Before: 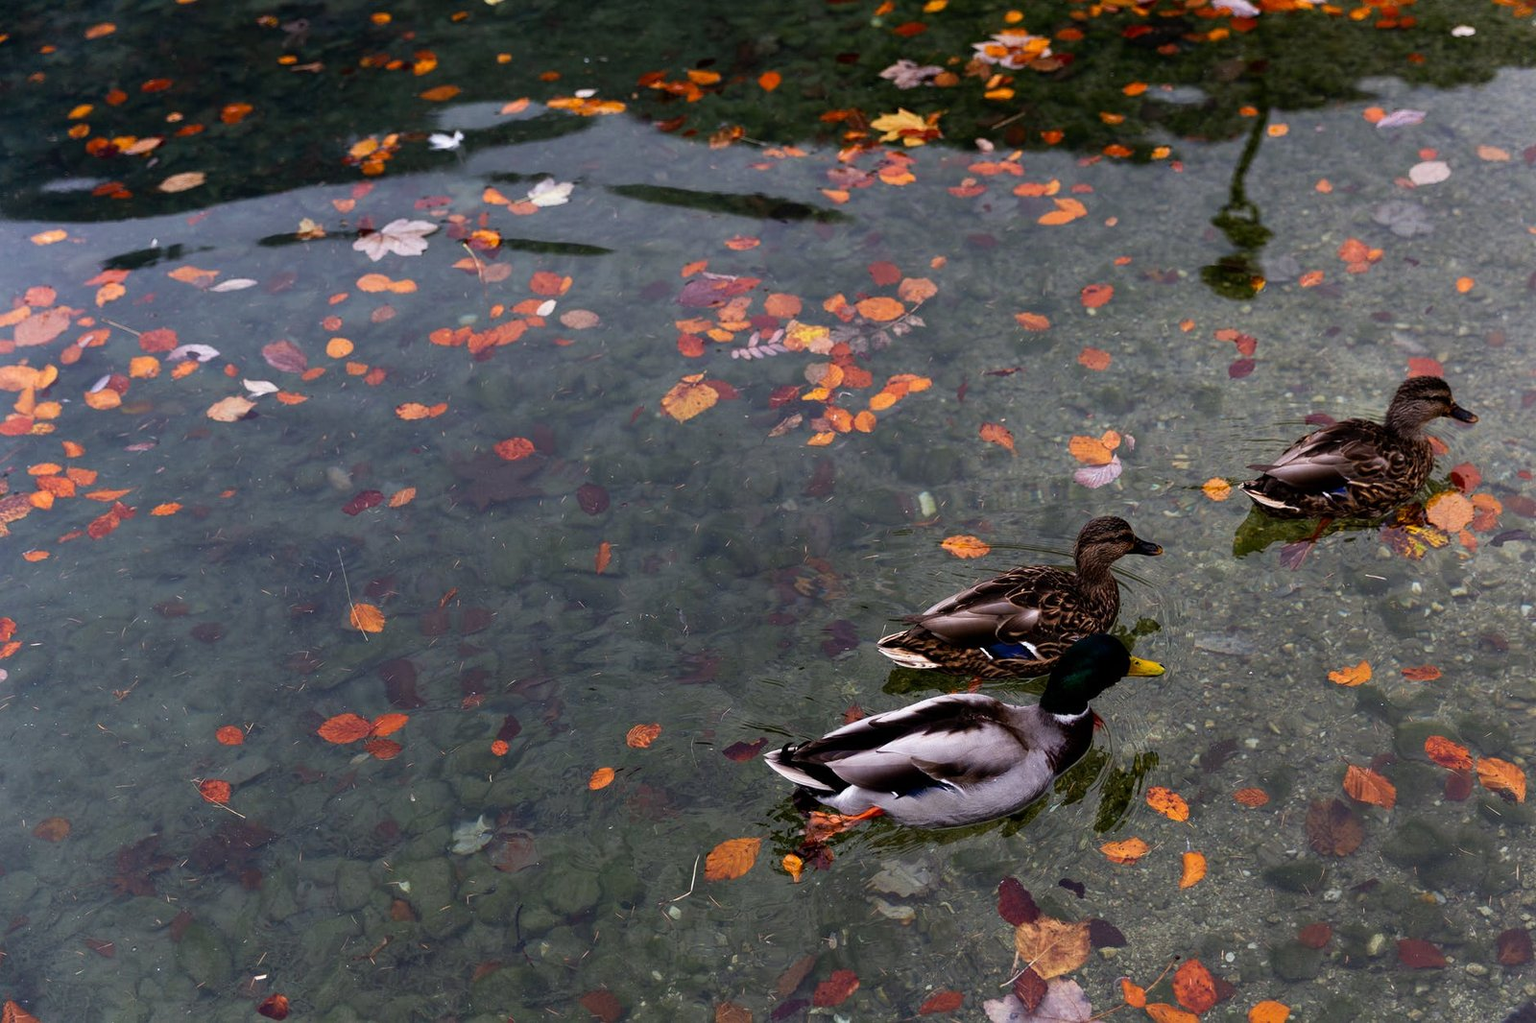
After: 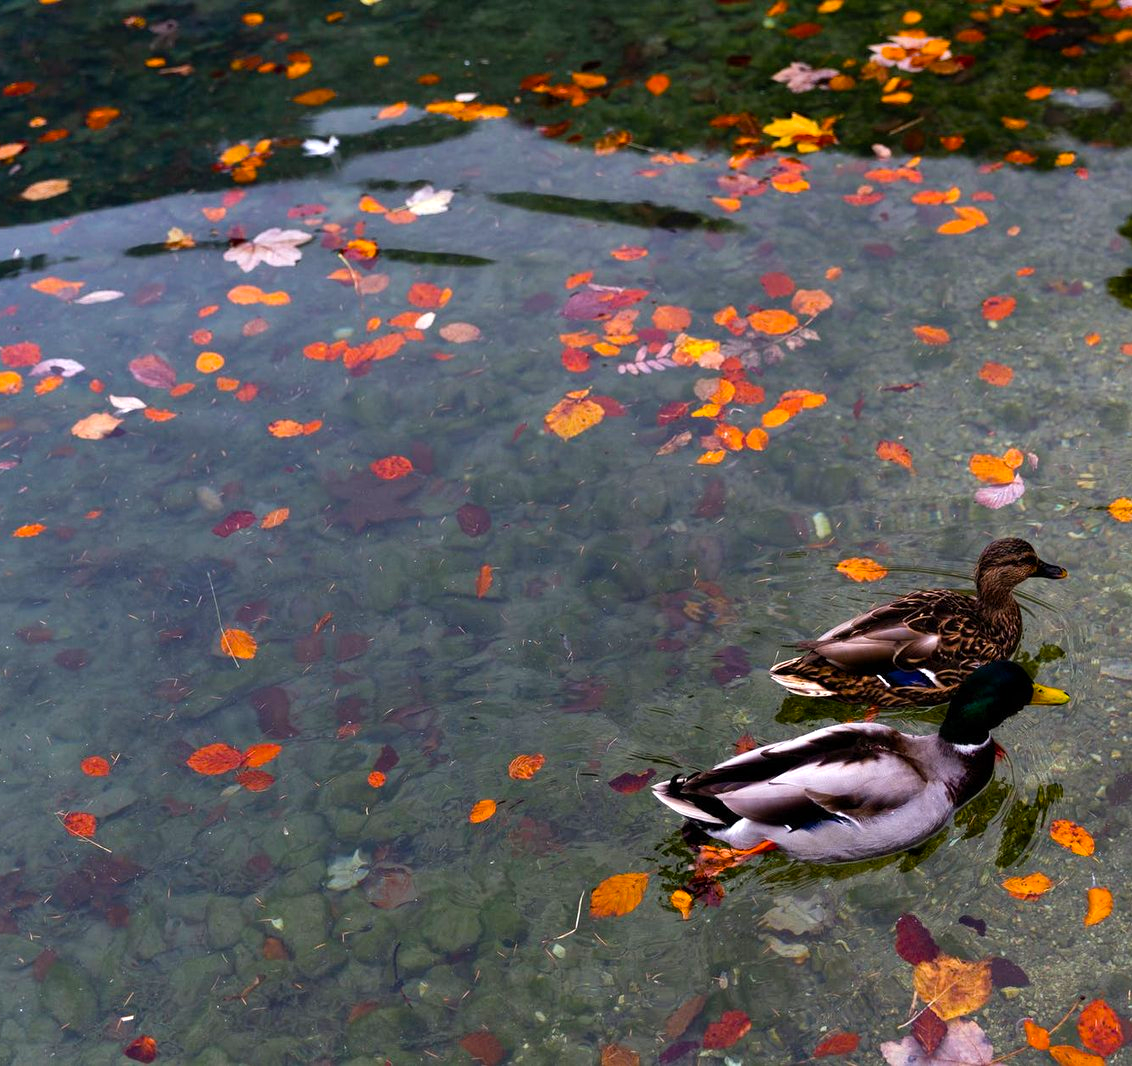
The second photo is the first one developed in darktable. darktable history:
shadows and highlights: shadows 37.27, highlights -28.18, soften with gaussian
color balance rgb: perceptual saturation grading › global saturation 36%, perceptual brilliance grading › global brilliance 10%, global vibrance 20%
crop and rotate: left 9.061%, right 20.142%
